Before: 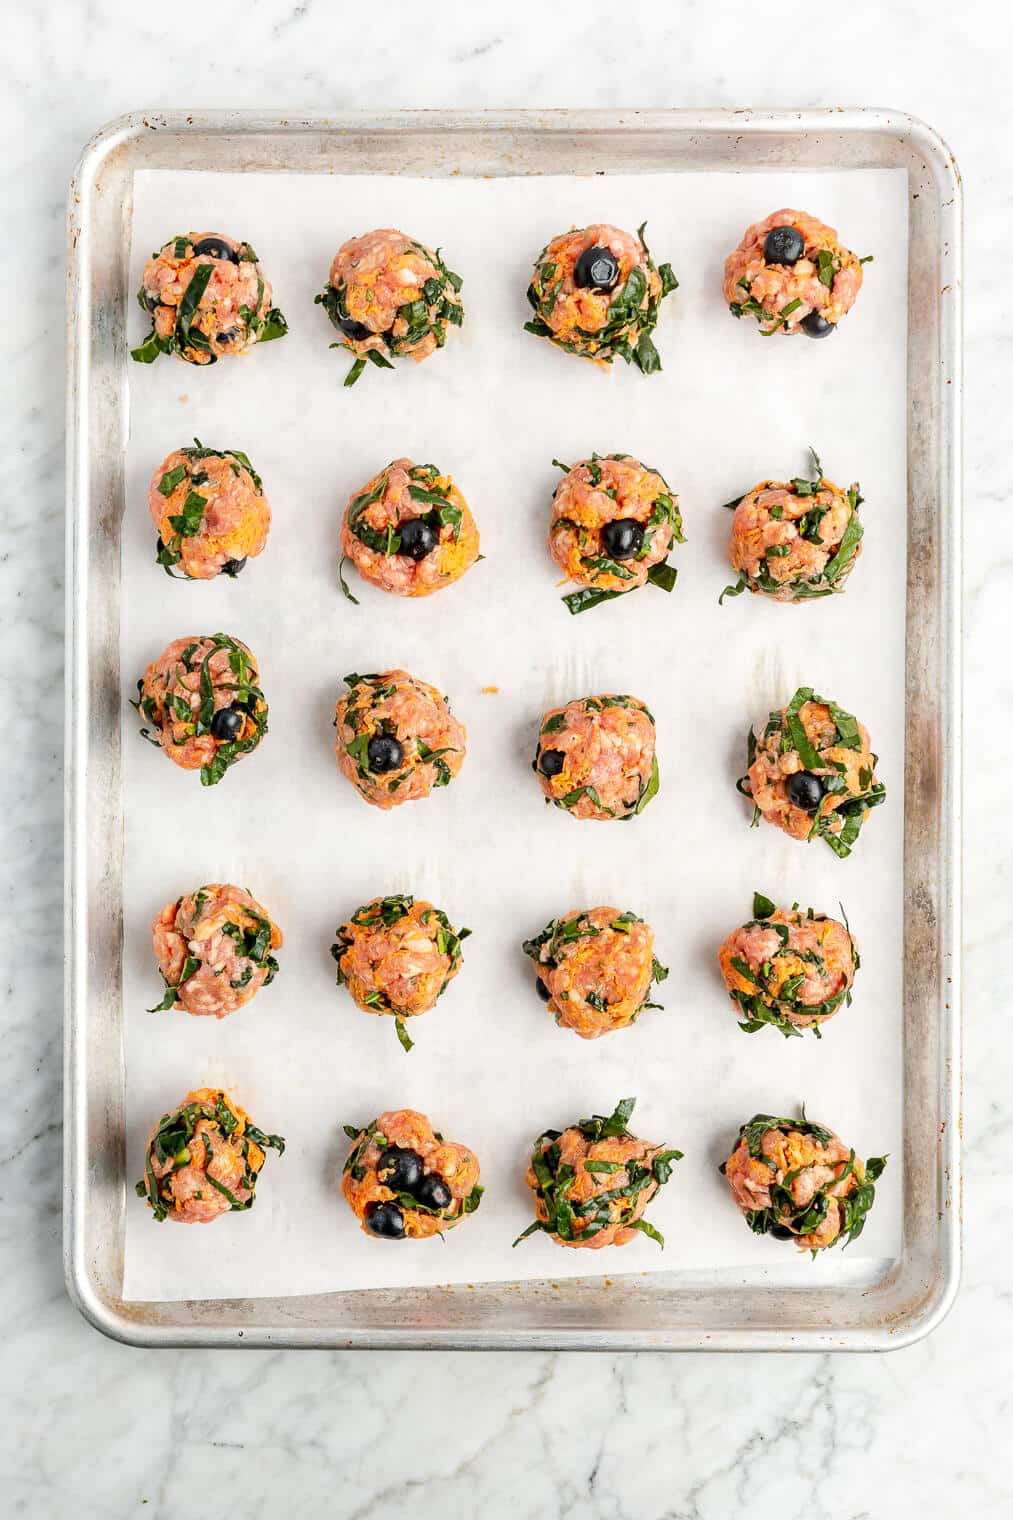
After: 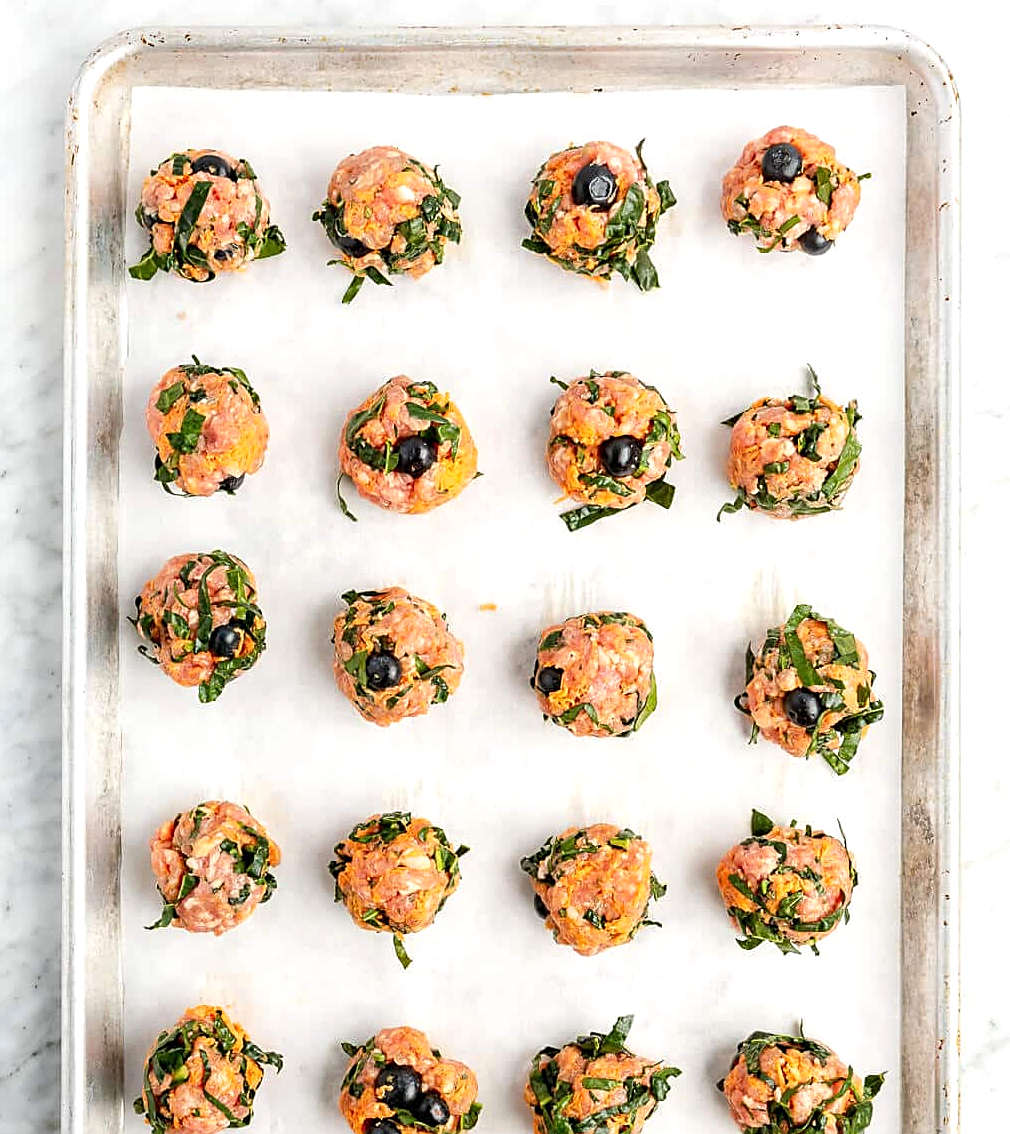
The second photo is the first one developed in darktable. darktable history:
crop: left 0.291%, top 5.511%, bottom 19.822%
sharpen: on, module defaults
exposure: exposure 0.2 EV, compensate highlight preservation false
